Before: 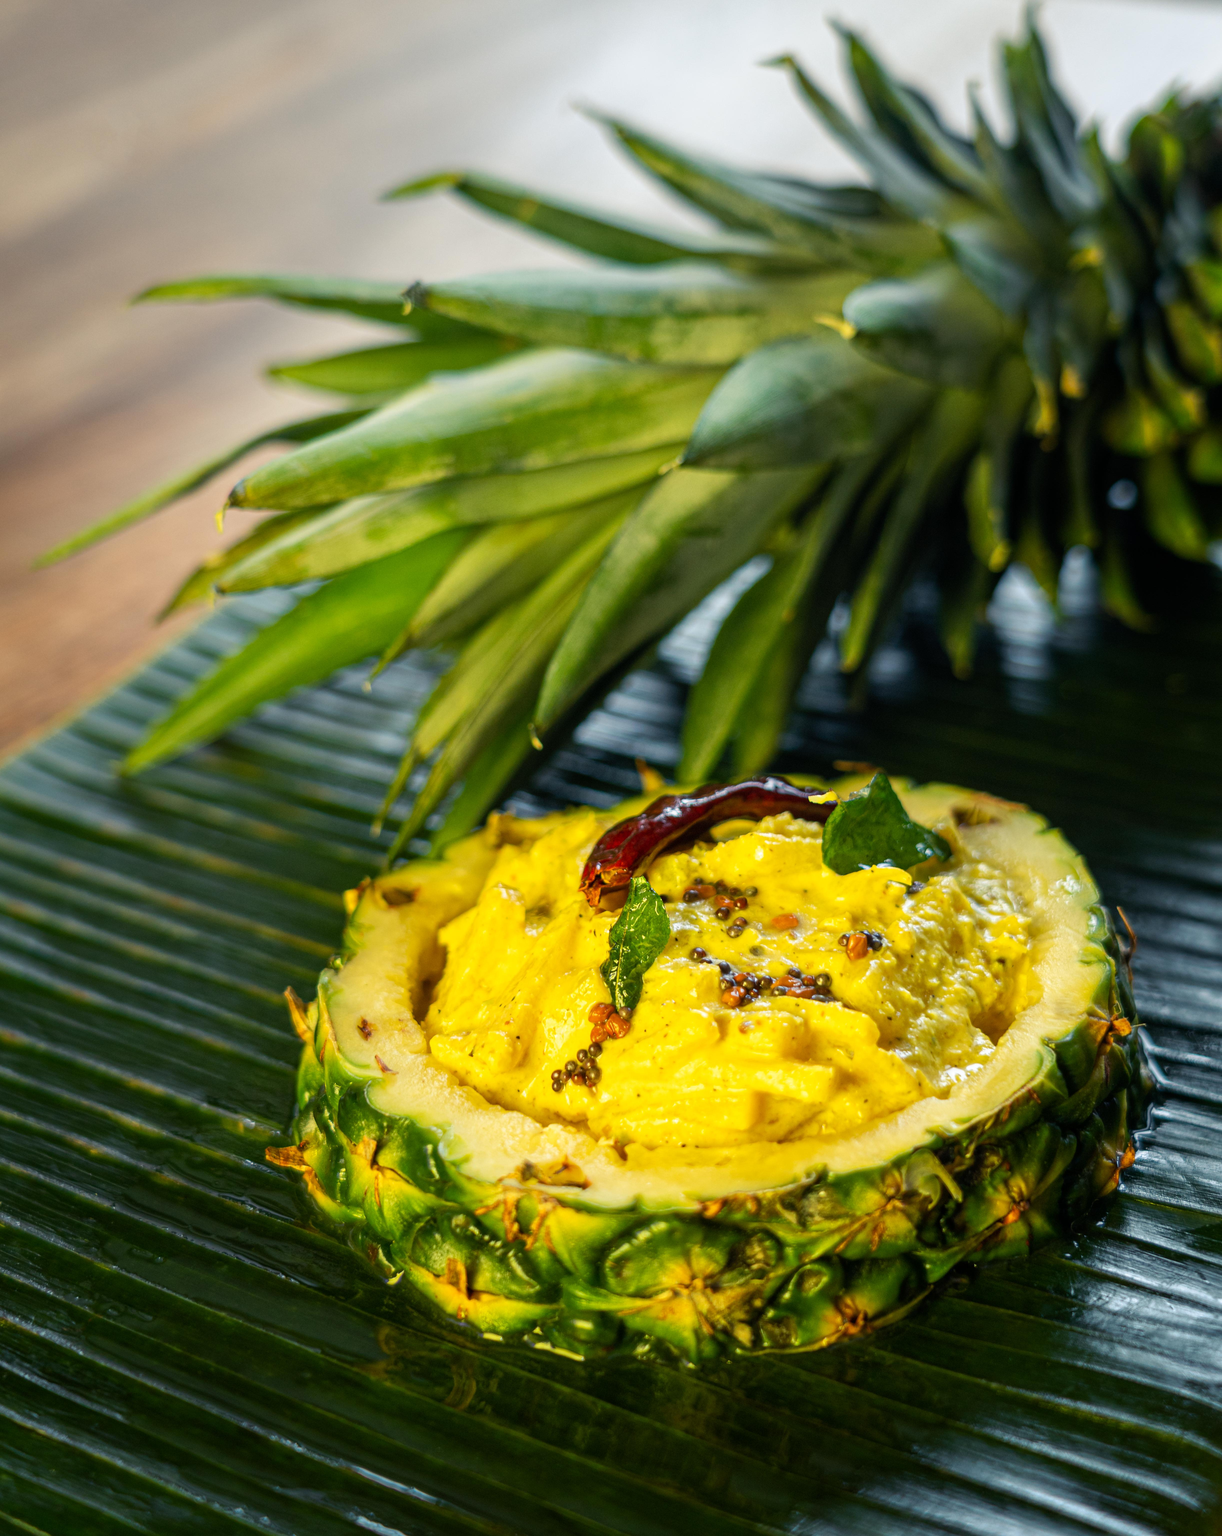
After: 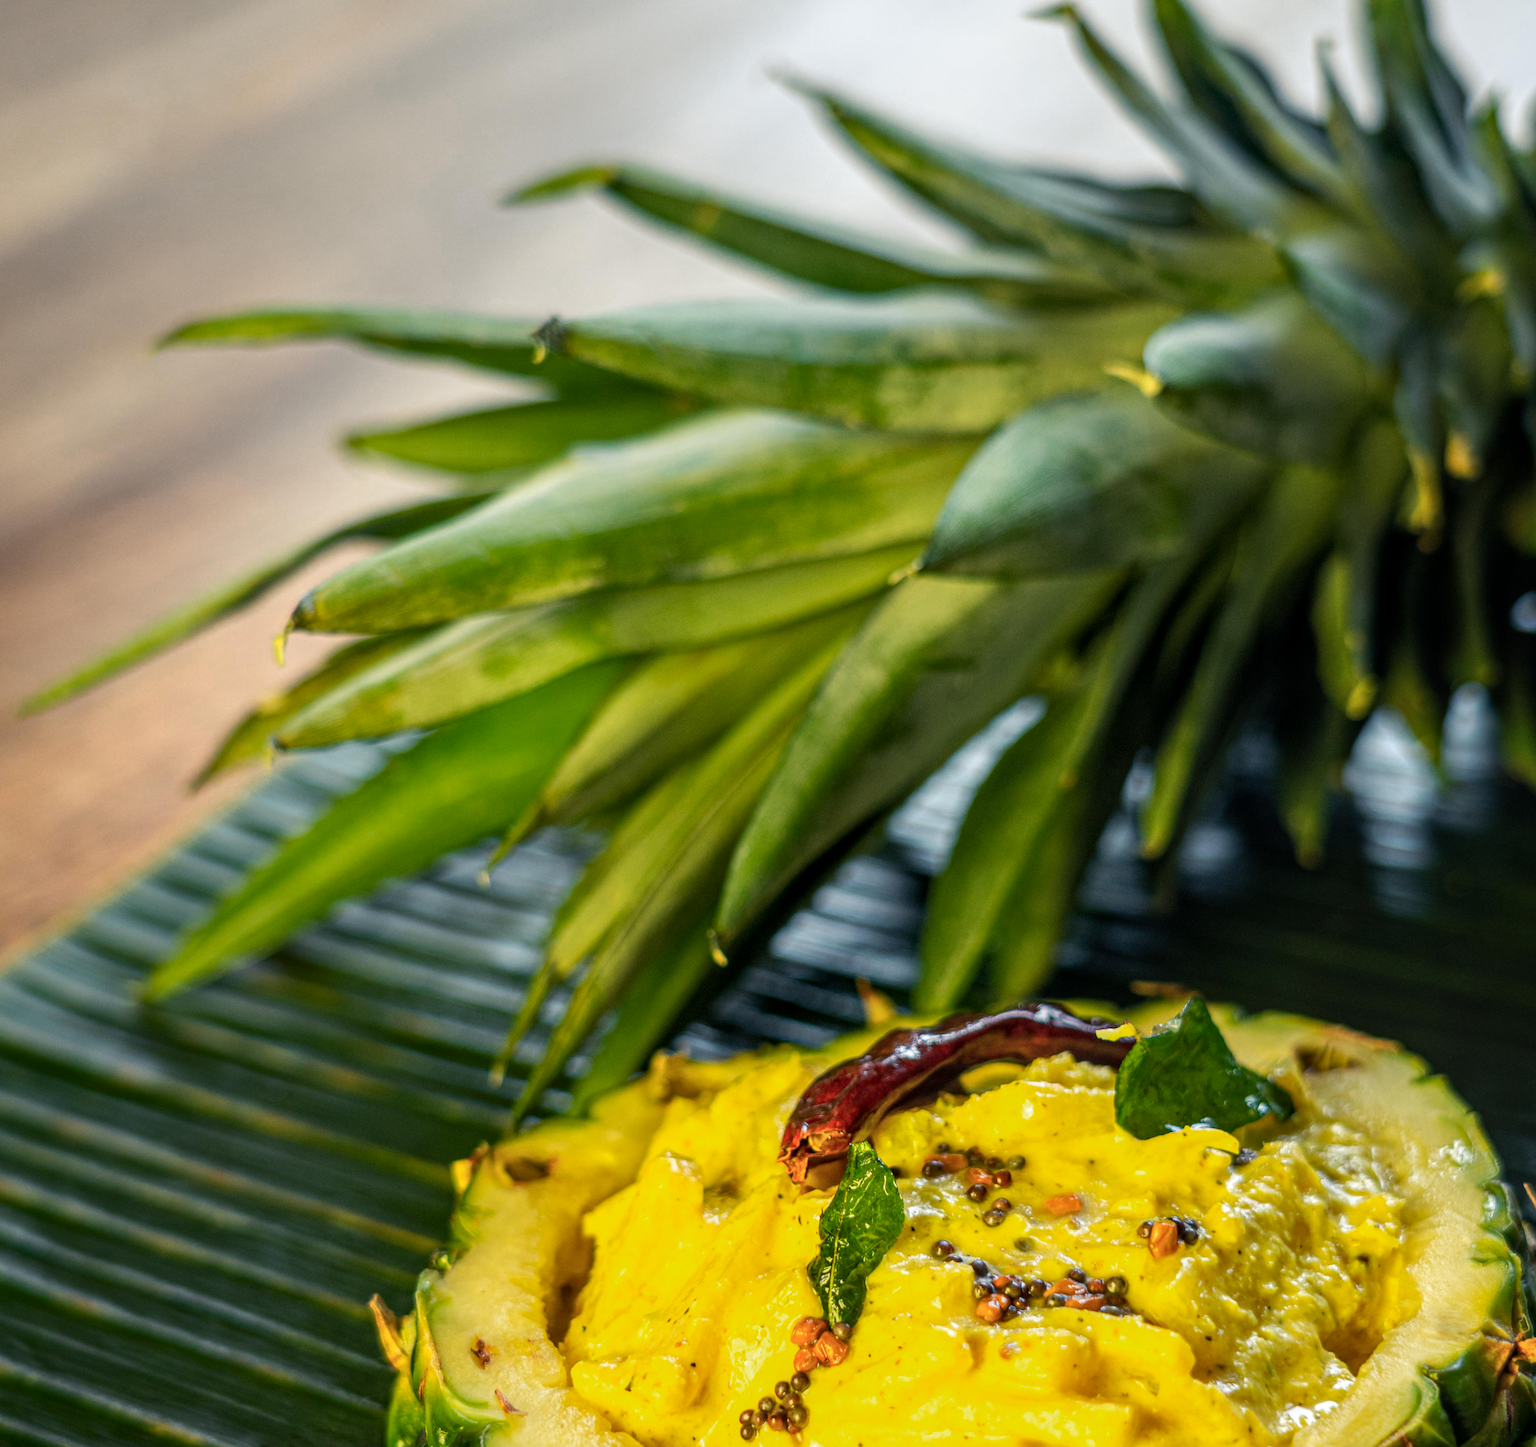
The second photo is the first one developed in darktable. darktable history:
color zones: curves: ch0 [(0, 0.465) (0.092, 0.596) (0.289, 0.464) (0.429, 0.453) (0.571, 0.464) (0.714, 0.455) (0.857, 0.462) (1, 0.465)]
local contrast: on, module defaults
crop: left 1.509%, top 3.452%, right 7.696%, bottom 28.452%
